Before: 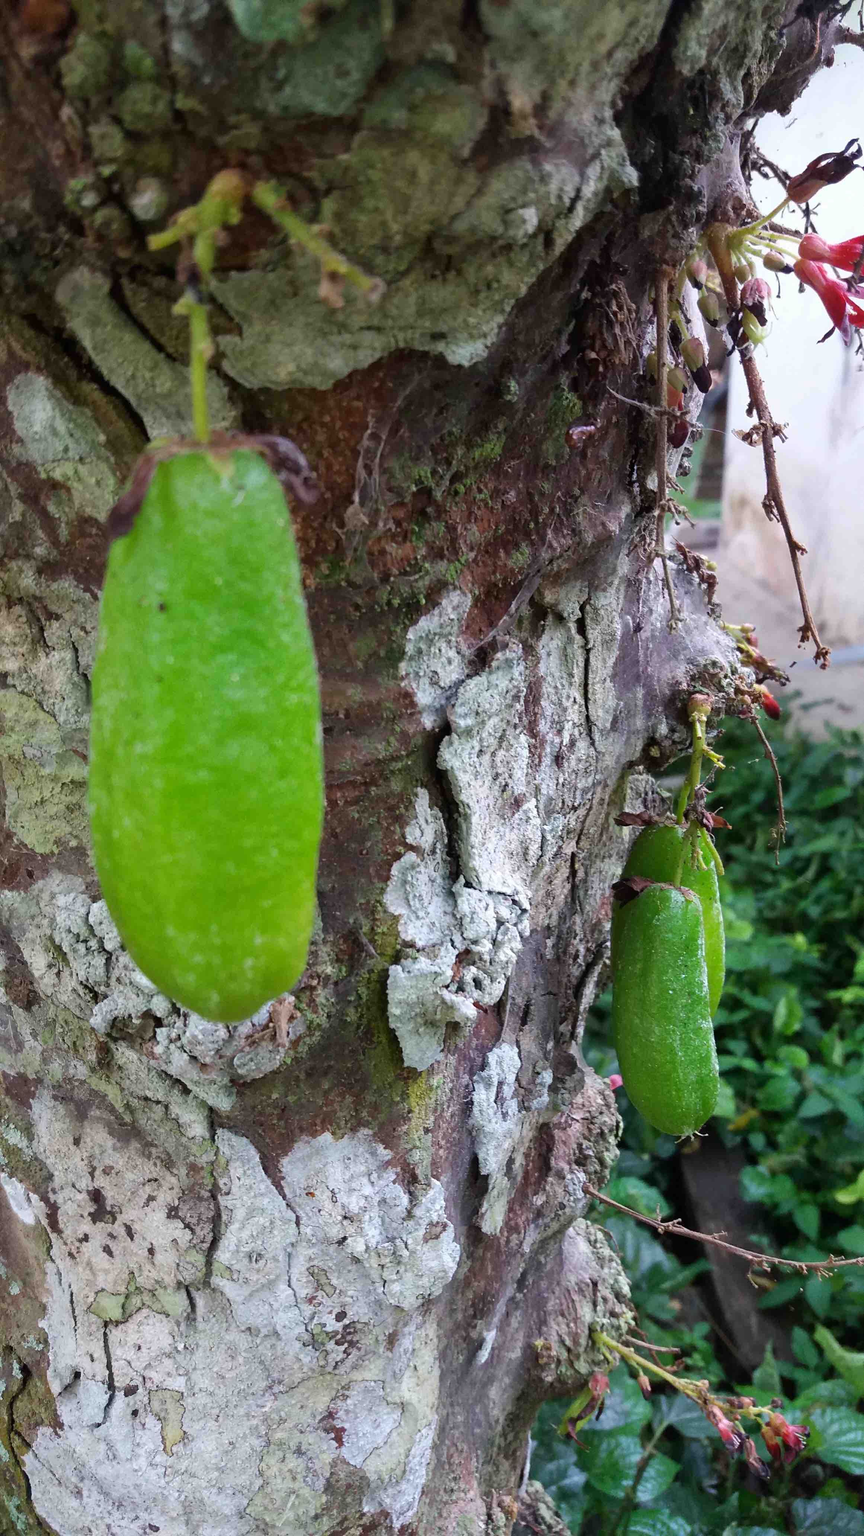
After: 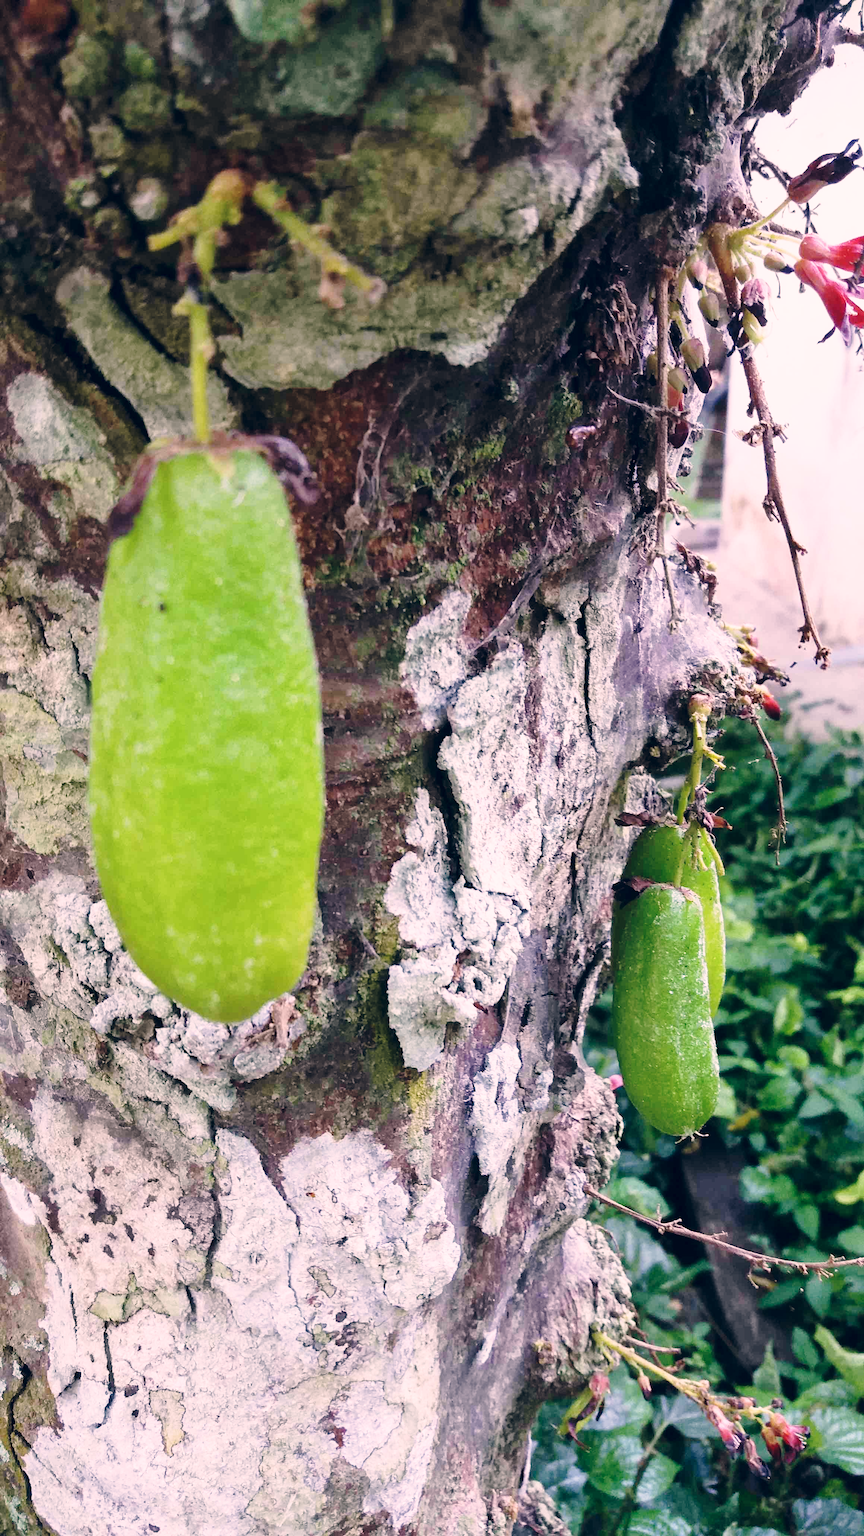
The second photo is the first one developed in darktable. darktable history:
color correction: highlights a* 14.24, highlights b* 5.74, shadows a* -5.13, shadows b* -15.46, saturation 0.837
base curve: curves: ch0 [(0, 0) (0.028, 0.03) (0.121, 0.232) (0.46, 0.748) (0.859, 0.968) (1, 1)], preserve colors none
